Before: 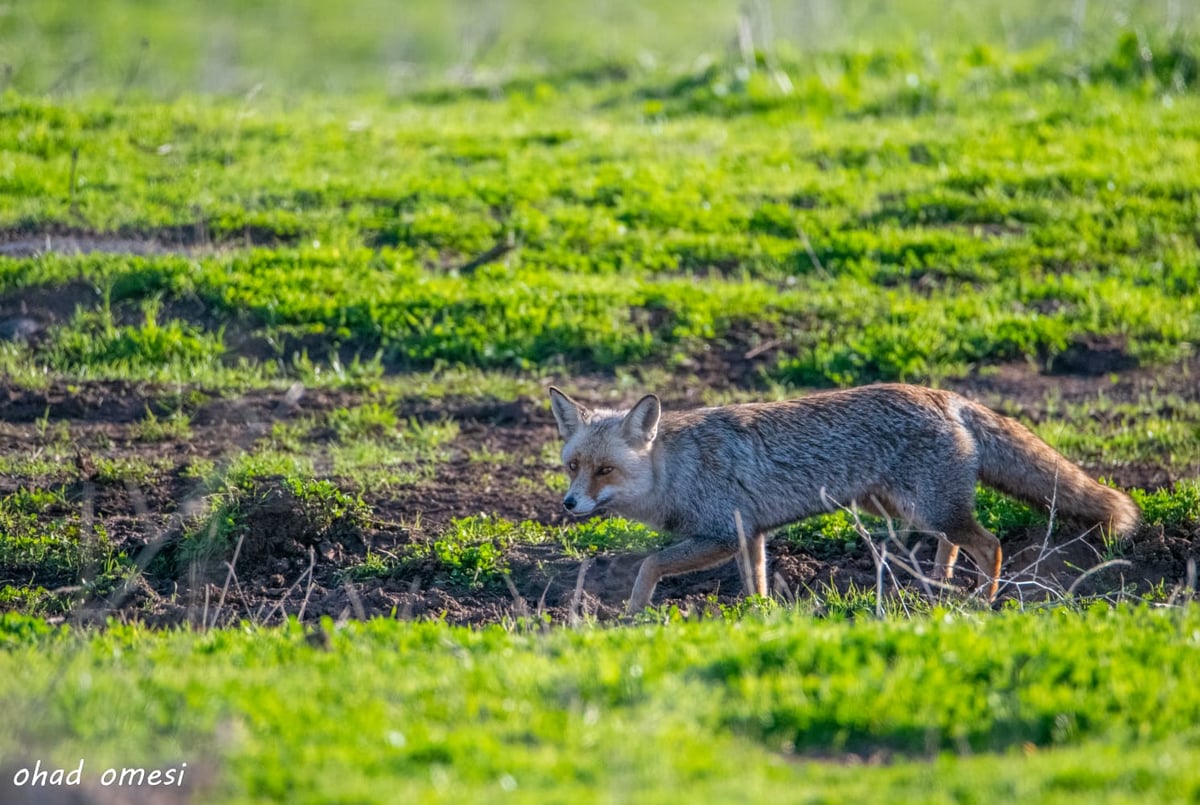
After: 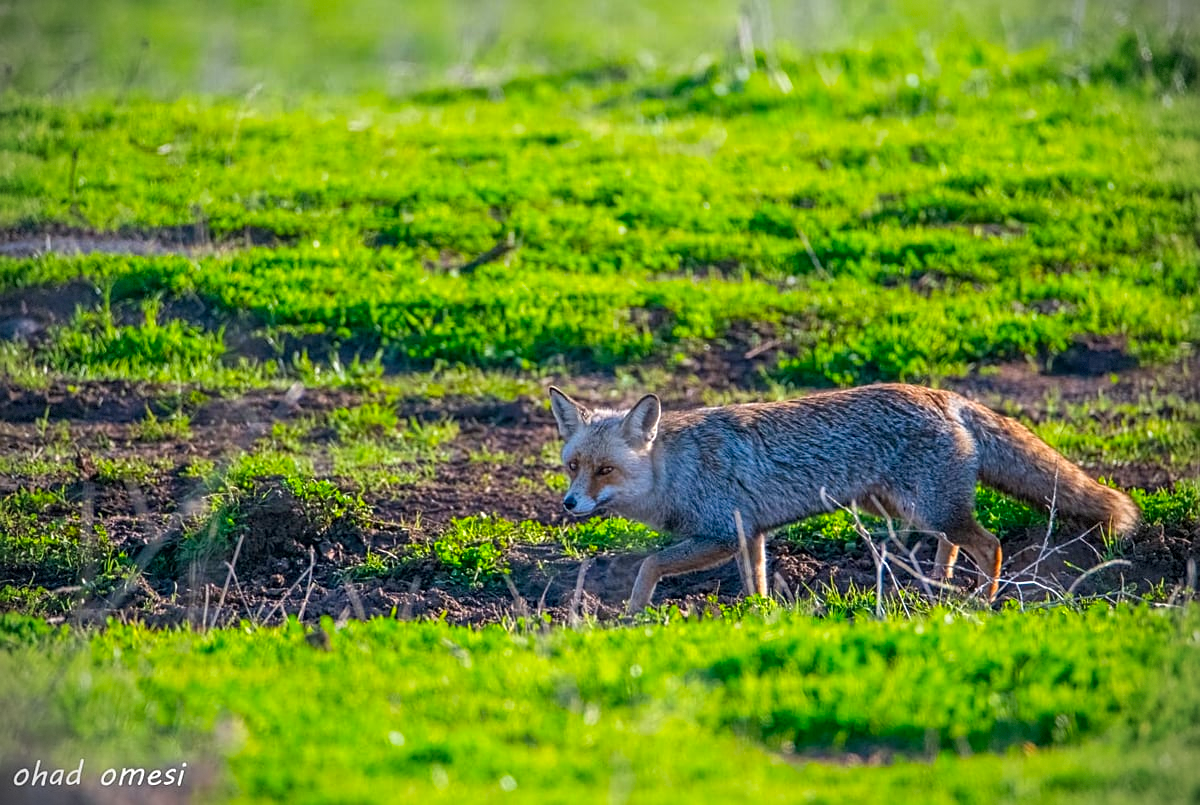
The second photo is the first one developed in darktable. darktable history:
sharpen: on, module defaults
vignetting: dithering 8-bit output
contrast brightness saturation: saturation 0.481
